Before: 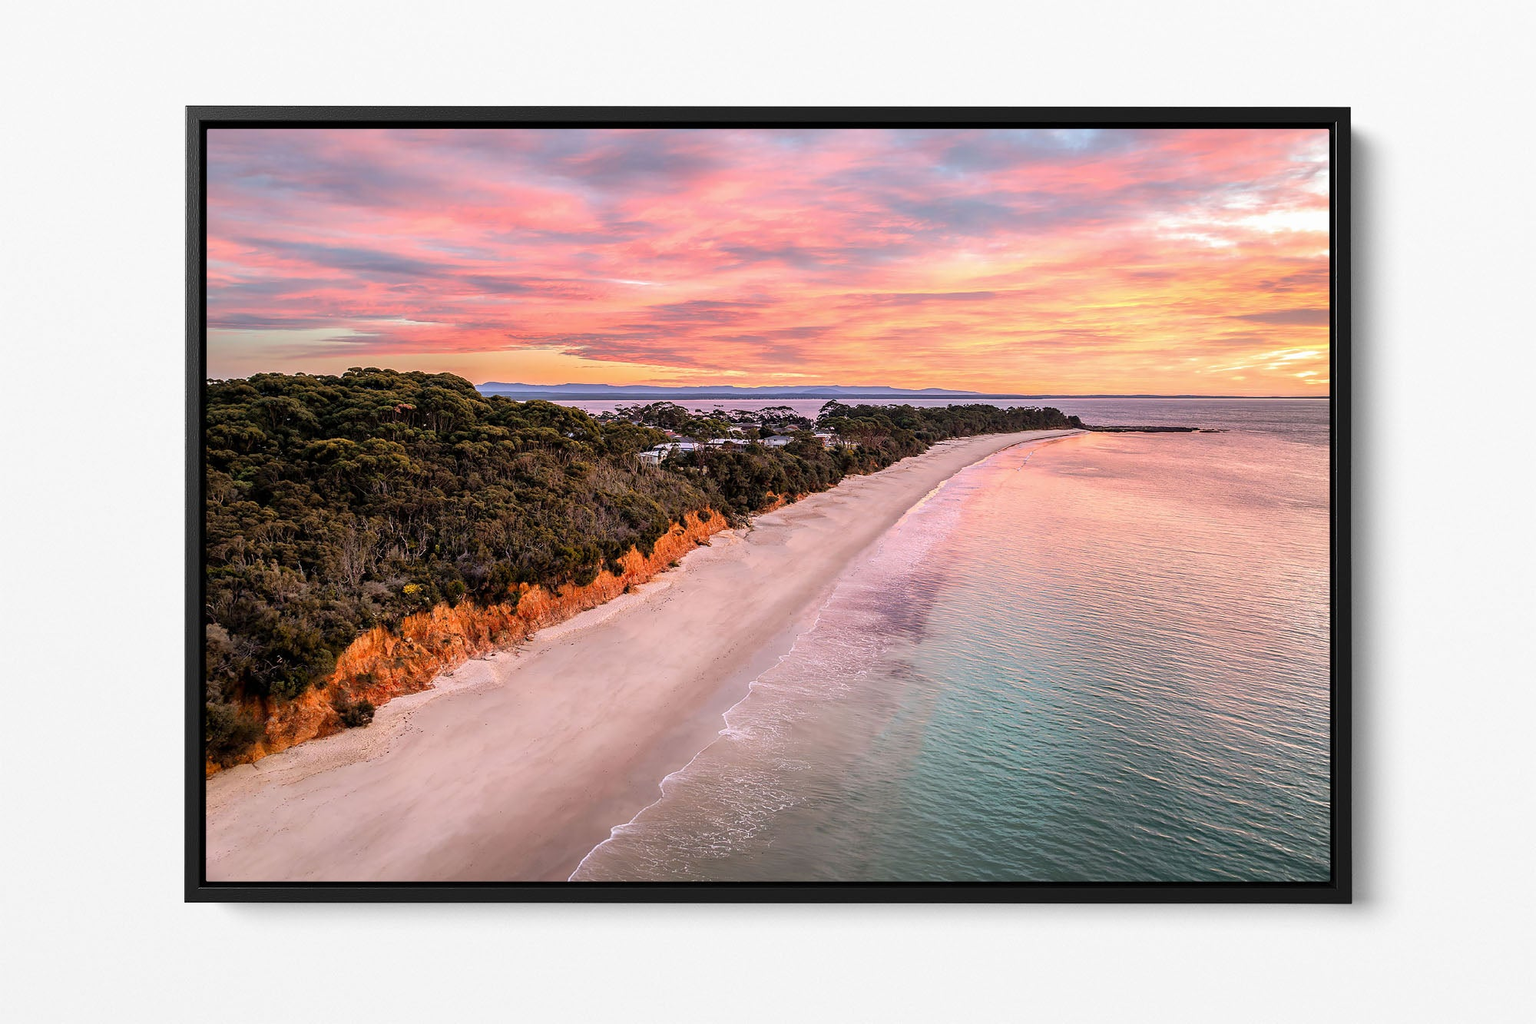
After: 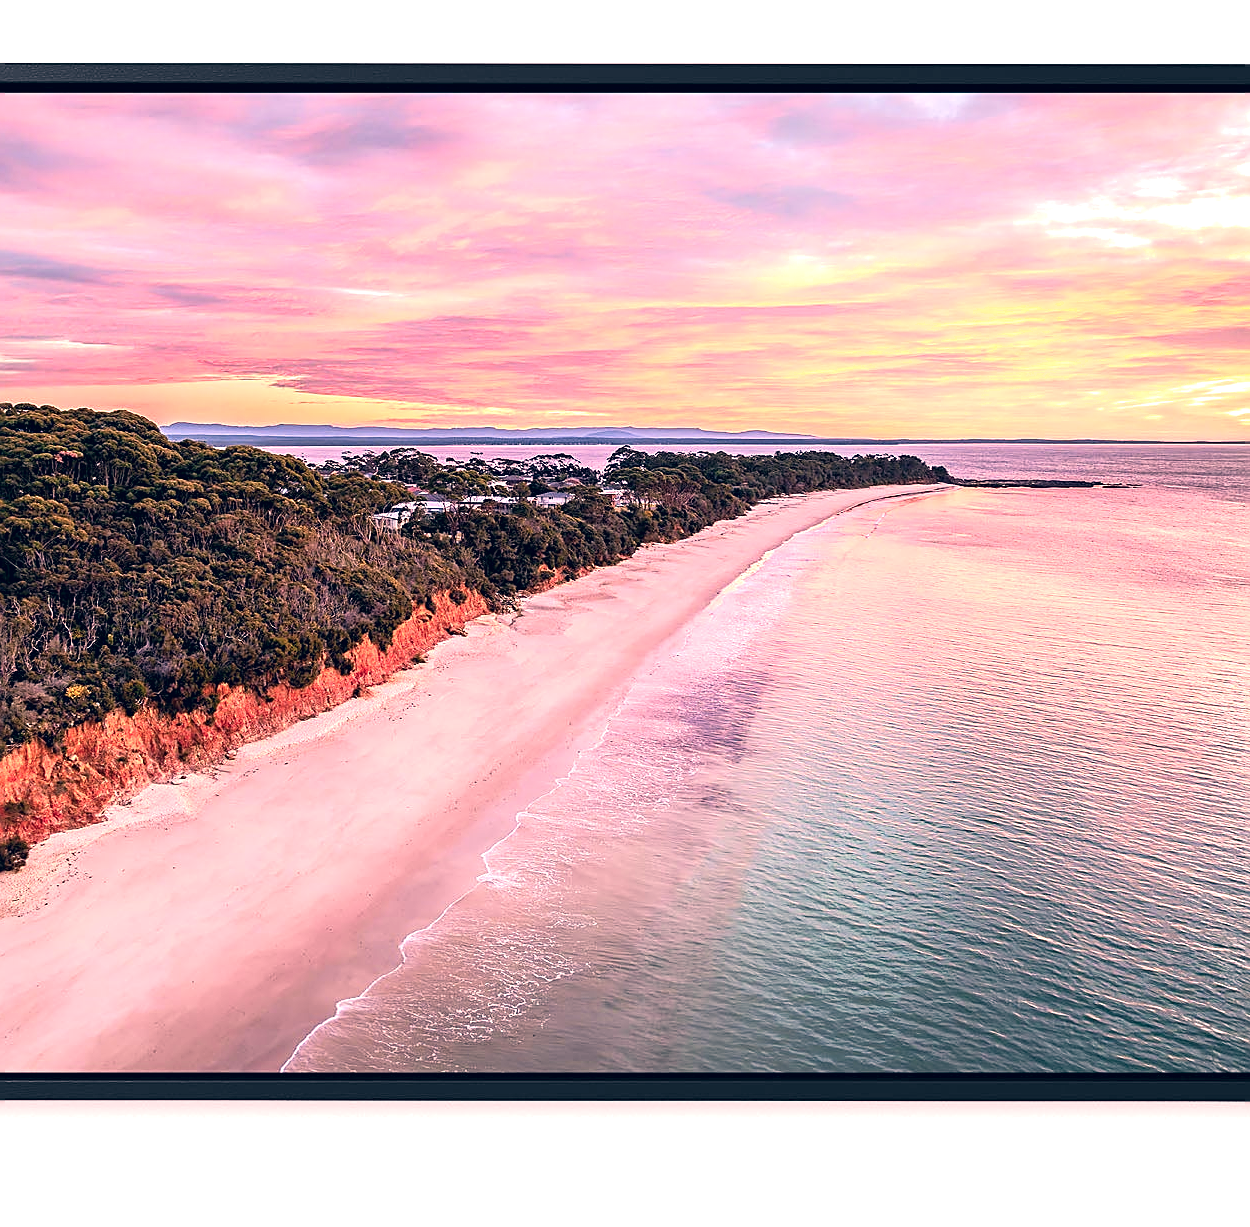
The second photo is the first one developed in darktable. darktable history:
shadows and highlights: shadows 1.82, highlights 38.37
exposure: black level correction 0.001, exposure 0.499 EV, compensate exposure bias true, compensate highlight preservation false
sharpen: on, module defaults
crop and rotate: left 22.963%, top 5.63%, right 14.527%, bottom 2.264%
velvia: on, module defaults
color zones: curves: ch1 [(0.235, 0.558) (0.75, 0.5)]; ch2 [(0.25, 0.462) (0.749, 0.457)]
color correction: highlights a* 14.39, highlights b* 6.18, shadows a* -5.97, shadows b* -16.04, saturation 0.827
local contrast: mode bilateral grid, contrast 14, coarseness 36, detail 106%, midtone range 0.2
